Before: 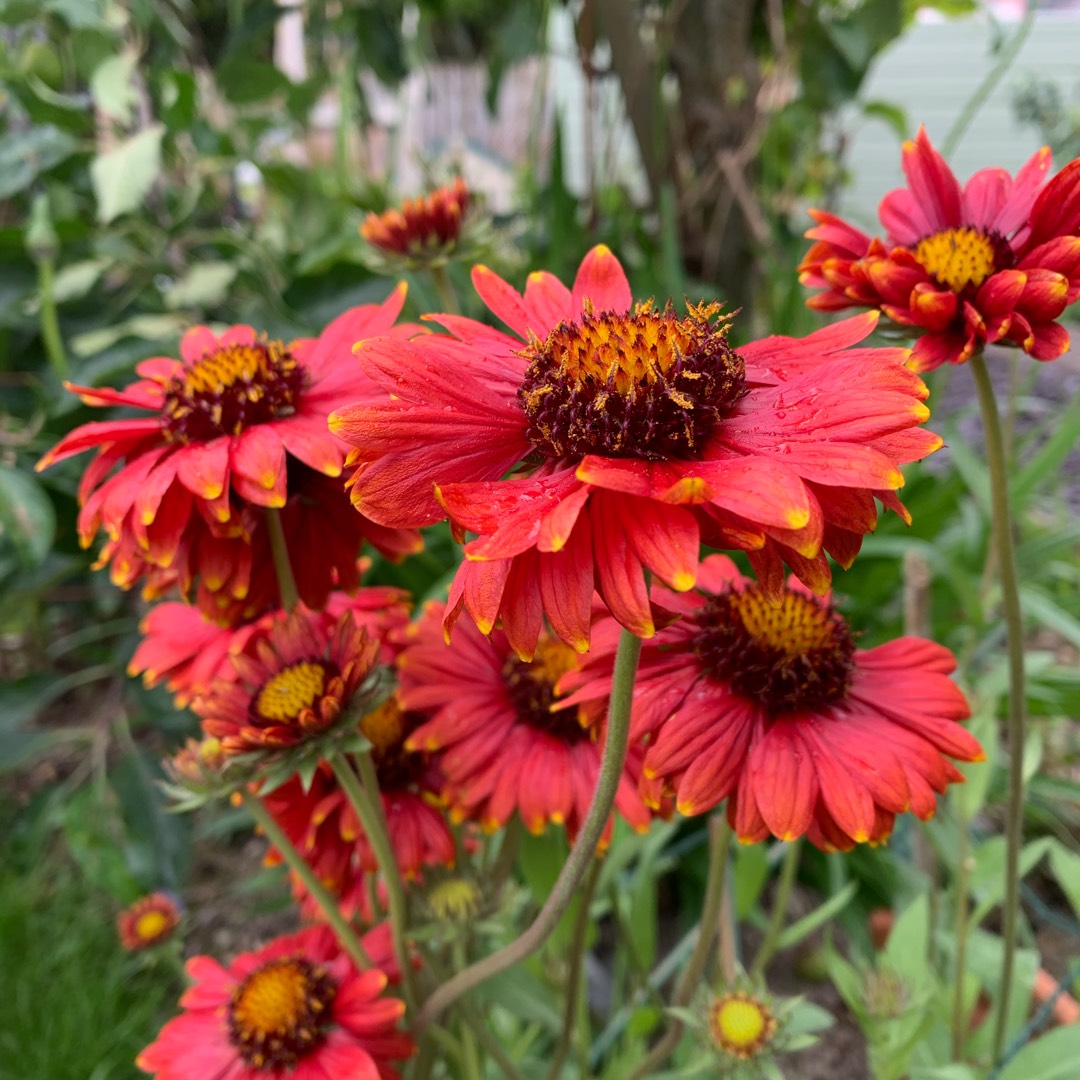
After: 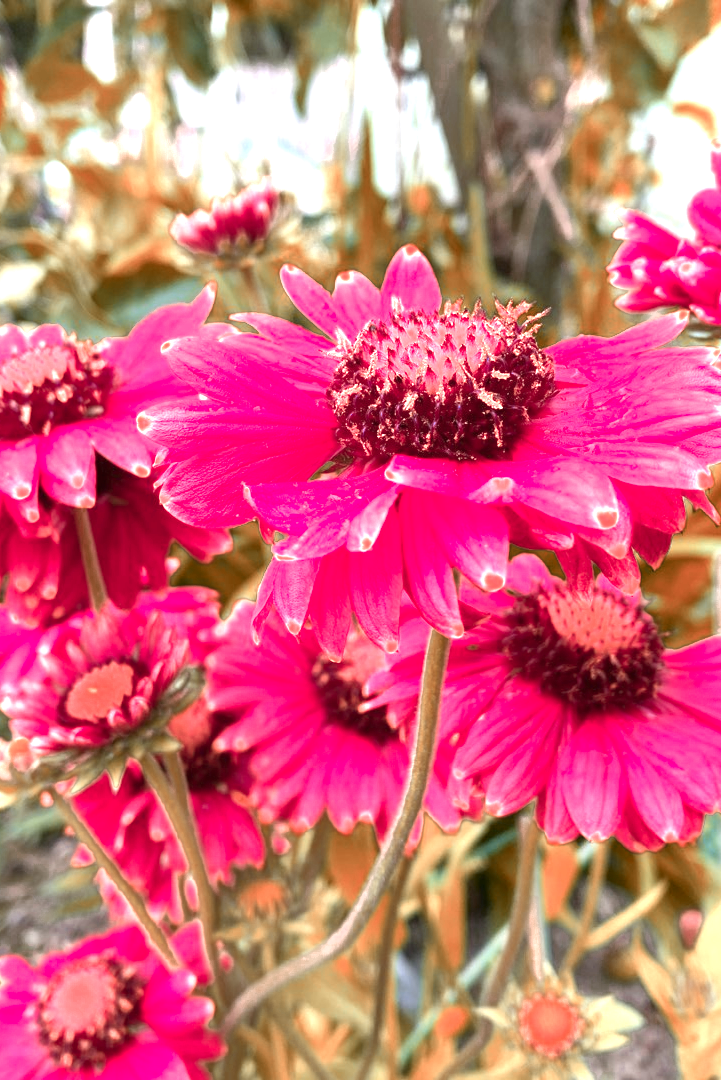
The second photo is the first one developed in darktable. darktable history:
crop and rotate: left 17.818%, right 15.4%
exposure: black level correction 0, exposure 1.703 EV, compensate exposure bias true, compensate highlight preservation false
color zones: curves: ch0 [(0.006, 0.385) (0.143, 0.563) (0.243, 0.321) (0.352, 0.464) (0.516, 0.456) (0.625, 0.5) (0.75, 0.5) (0.875, 0.5)]; ch1 [(0, 0.5) (0.134, 0.504) (0.246, 0.463) (0.421, 0.515) (0.5, 0.56) (0.625, 0.5) (0.75, 0.5) (0.875, 0.5)]; ch2 [(0, 0.5) (0.131, 0.426) (0.307, 0.289) (0.38, 0.188) (0.513, 0.216) (0.625, 0.548) (0.75, 0.468) (0.838, 0.396) (0.971, 0.311)]
color correction: highlights a* -0.091, highlights b* -6.03, shadows a* -0.121, shadows b* -0.125
